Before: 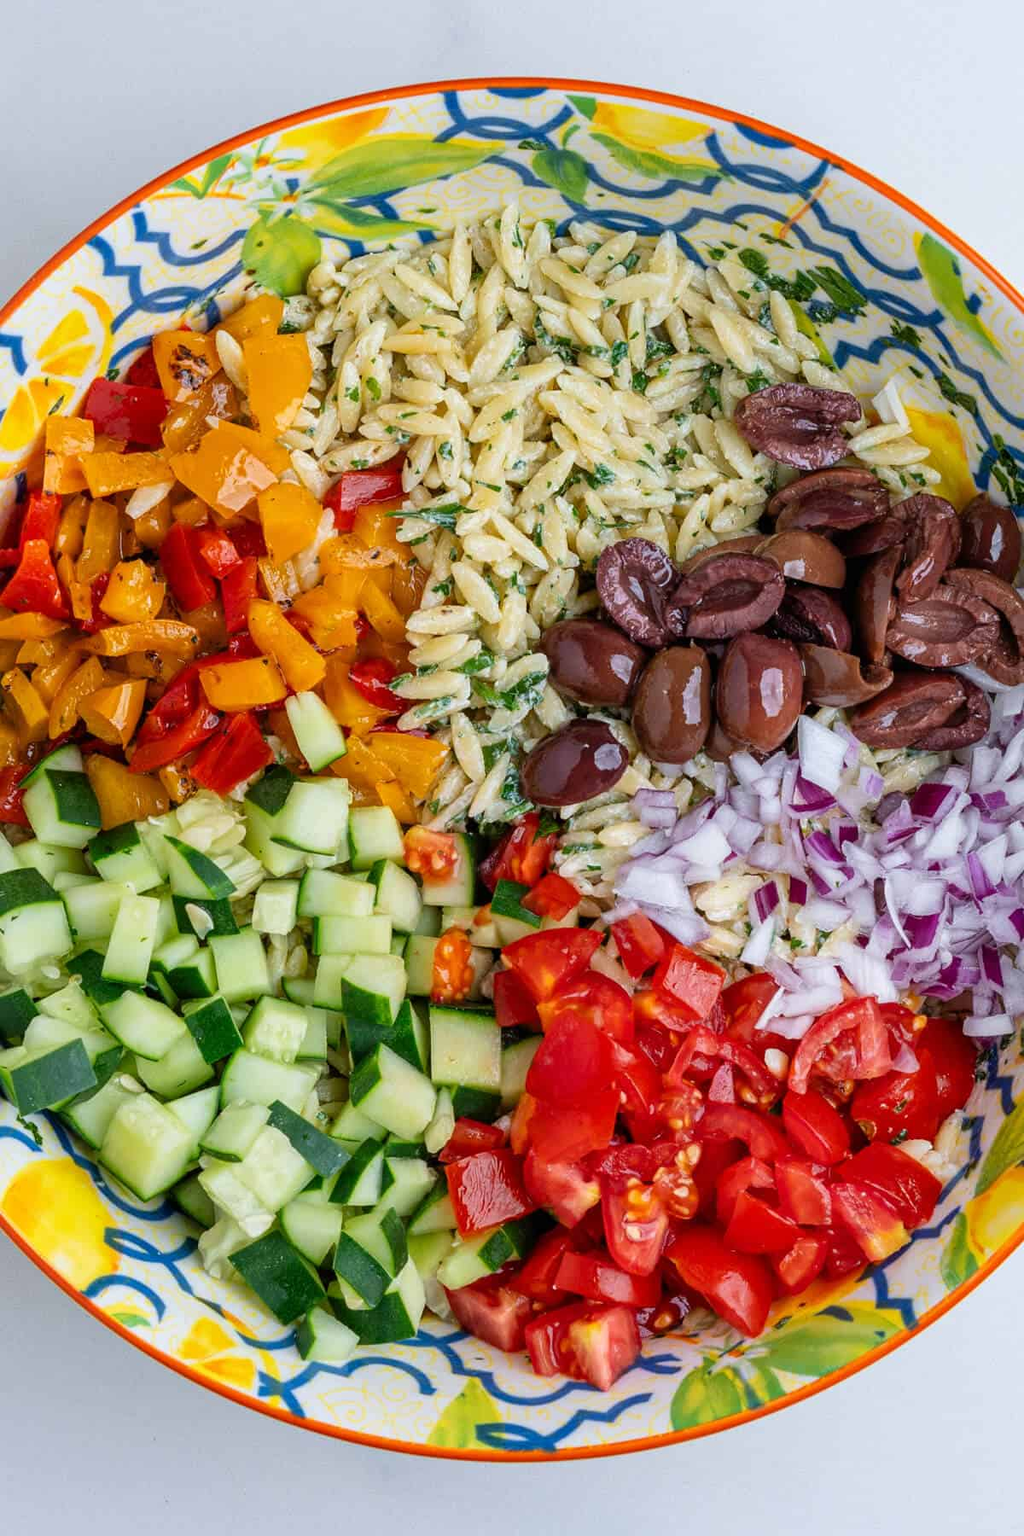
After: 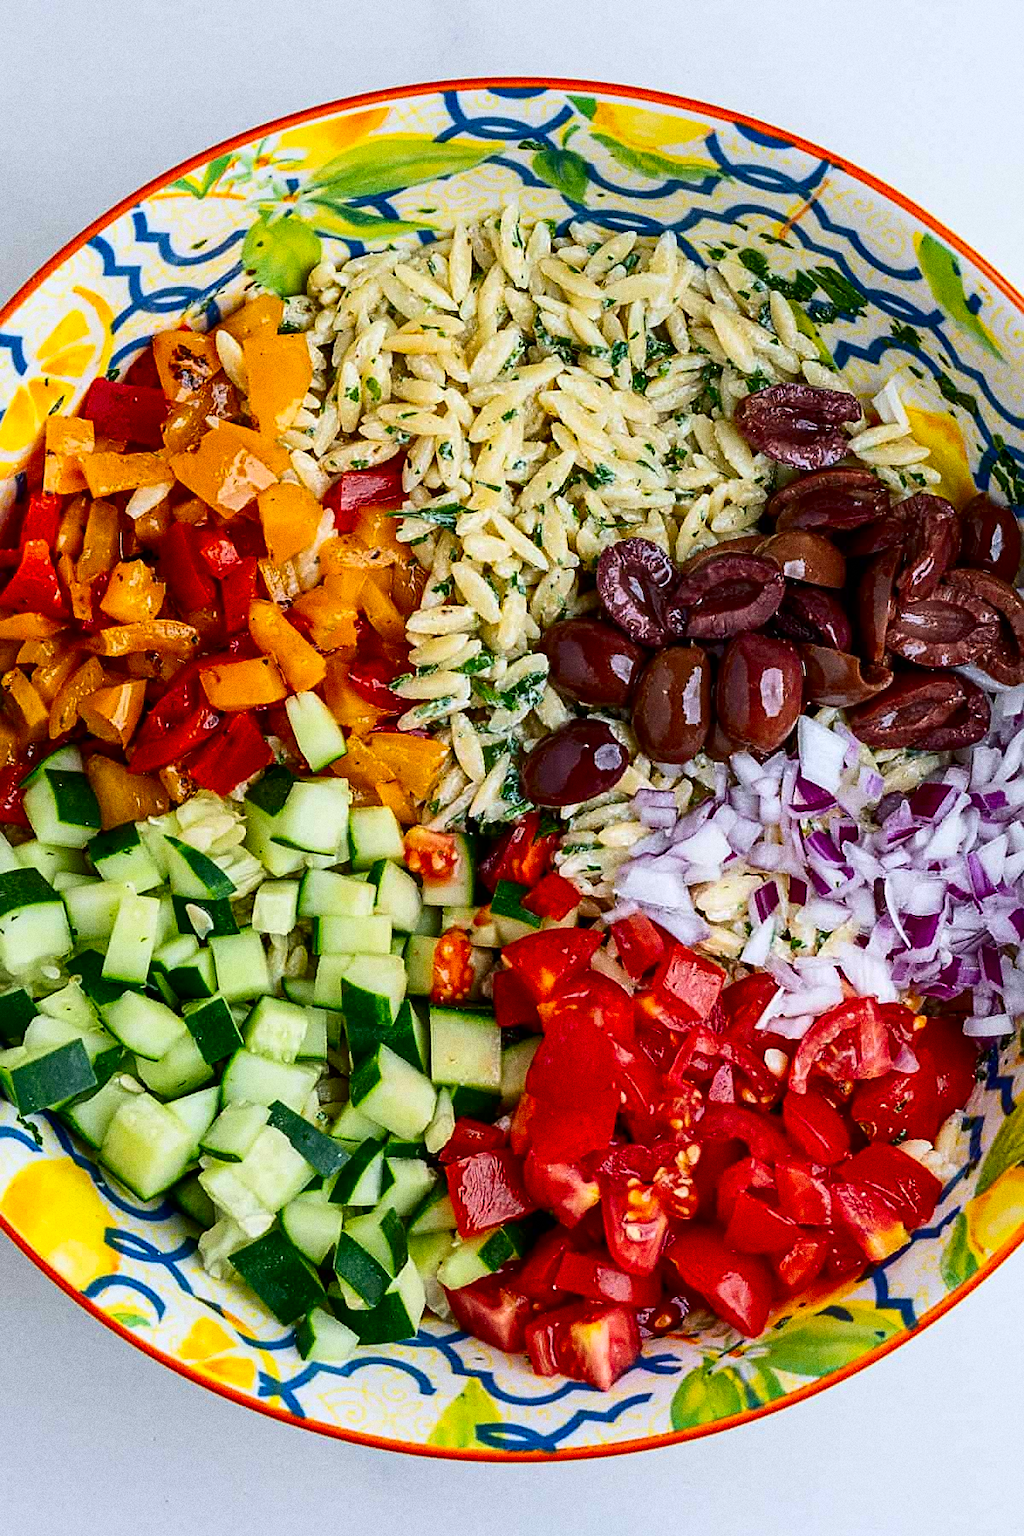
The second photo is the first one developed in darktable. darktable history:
sharpen: on, module defaults
contrast brightness saturation: contrast 0.21, brightness -0.11, saturation 0.21
grain: coarseness 0.09 ISO, strength 40%
